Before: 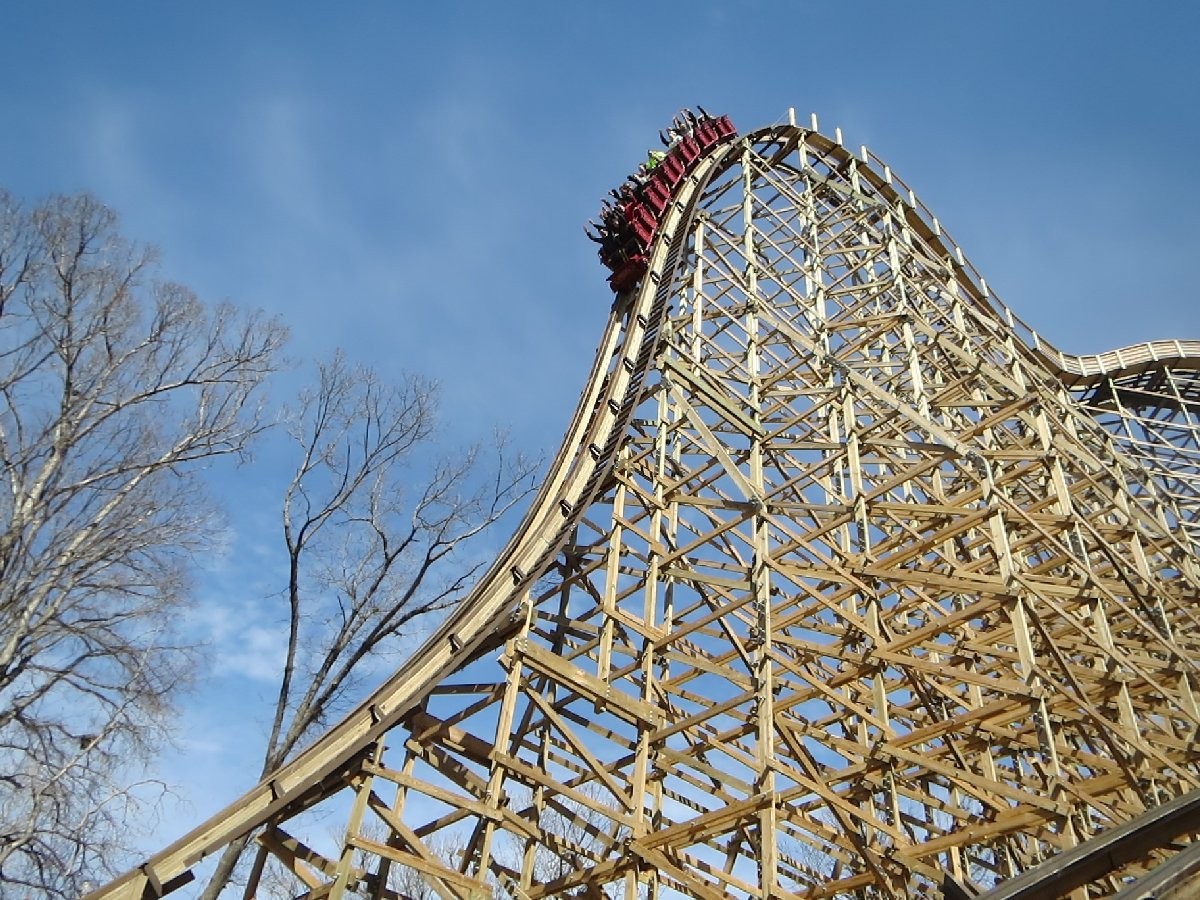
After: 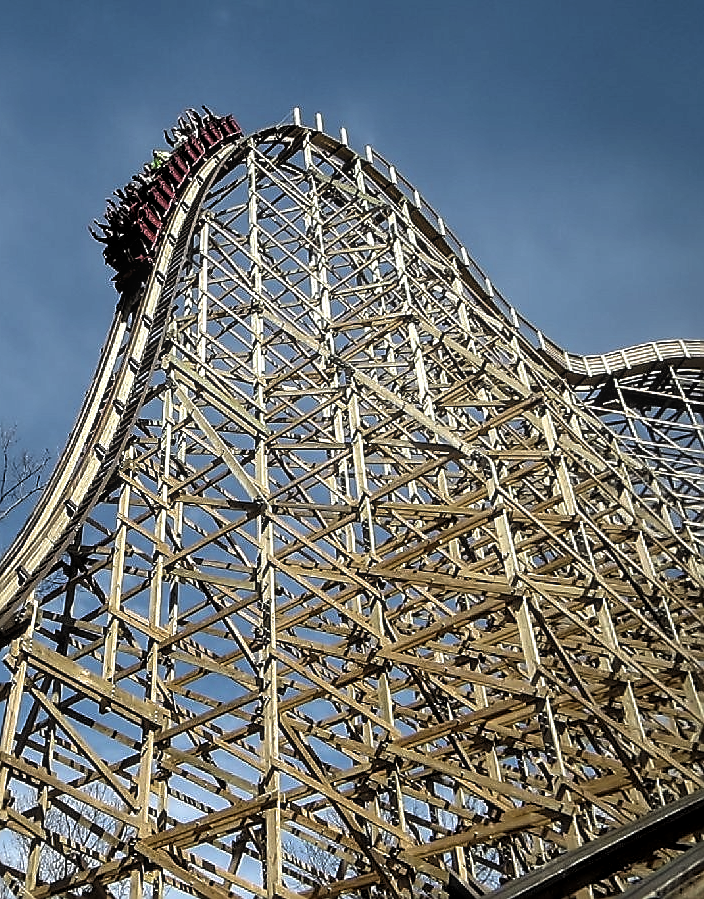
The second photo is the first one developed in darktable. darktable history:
tone equalizer: on, module defaults
levels: levels [0.101, 0.578, 0.953]
sharpen: radius 1.368, amount 1.245, threshold 0.797
local contrast: on, module defaults
crop: left 41.278%
